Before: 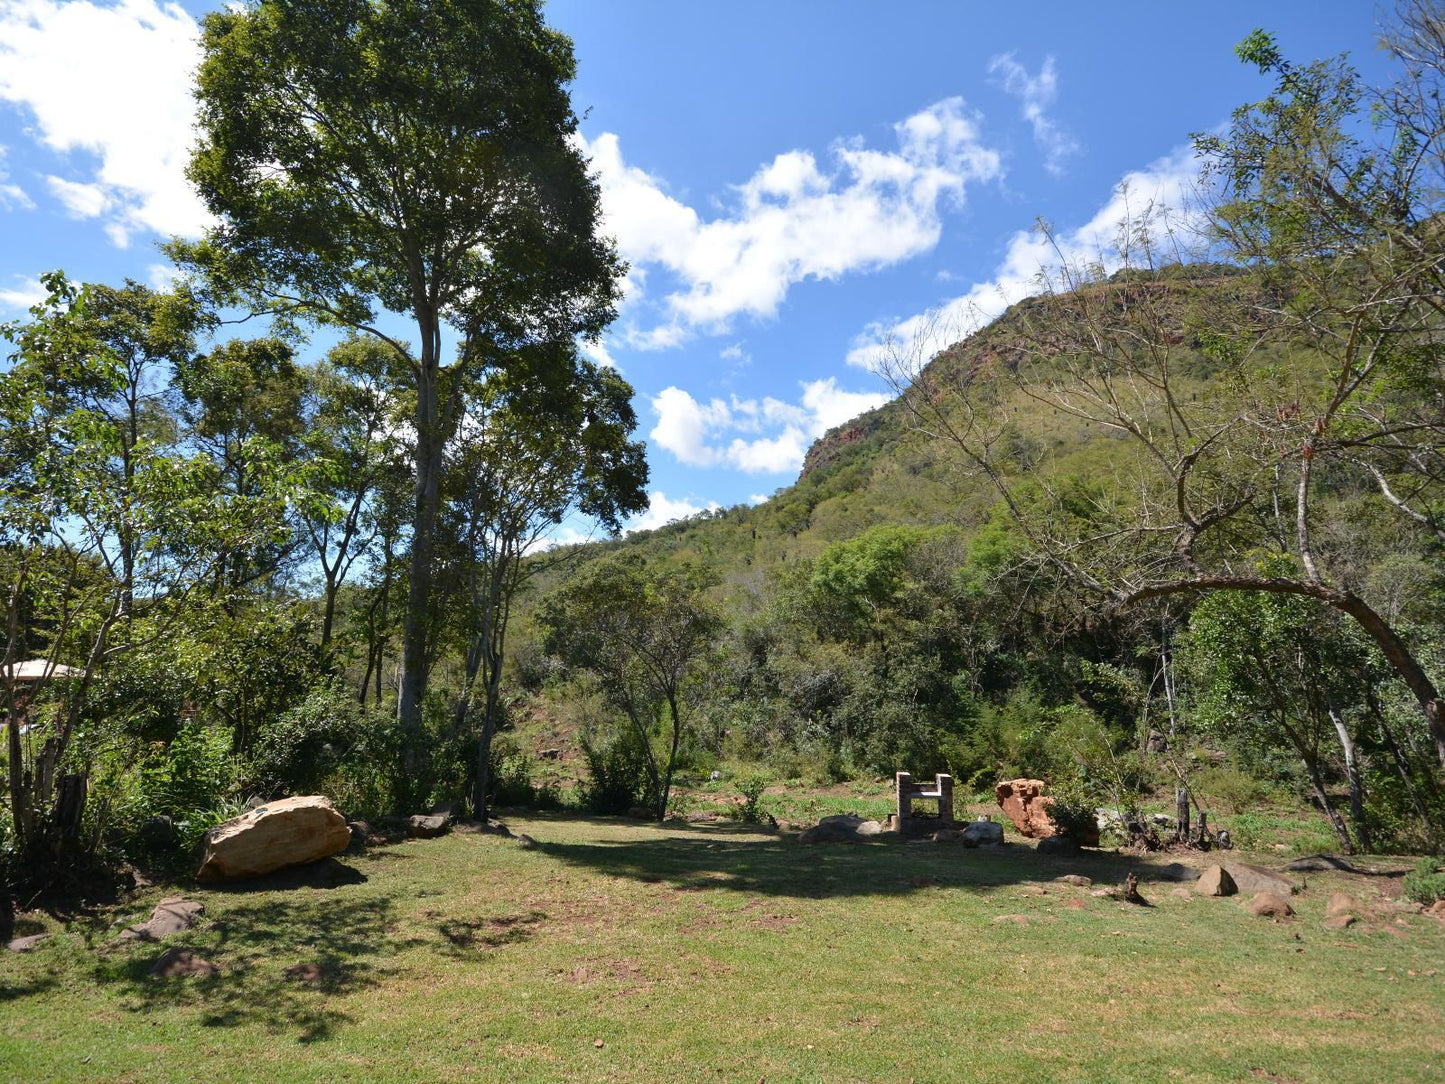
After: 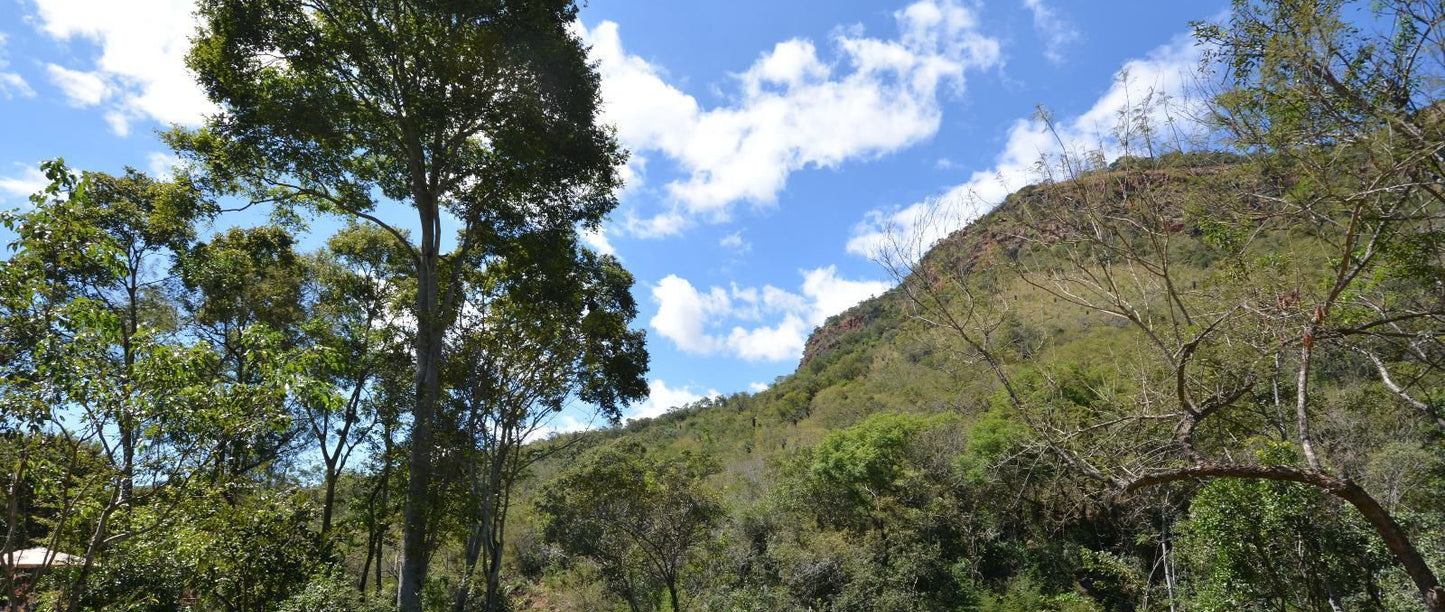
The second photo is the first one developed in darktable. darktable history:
crop and rotate: top 10.419%, bottom 33.084%
